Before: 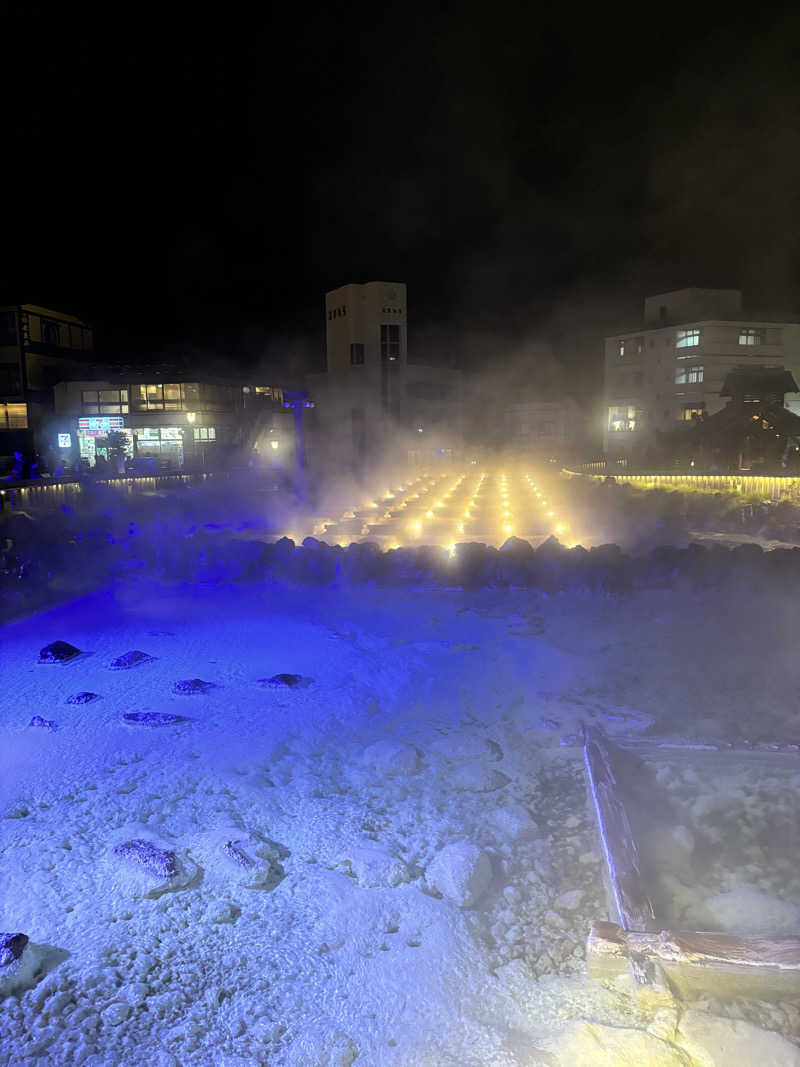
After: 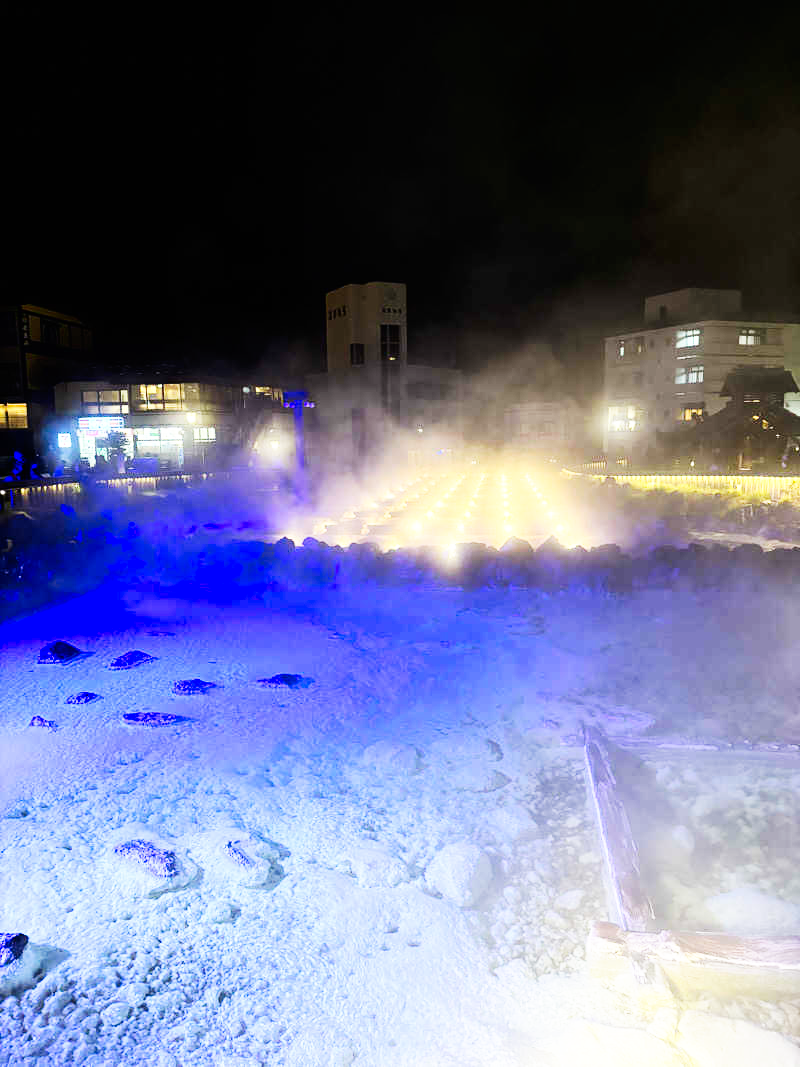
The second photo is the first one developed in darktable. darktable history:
color zones: curves: ch1 [(0, 0.469) (0.01, 0.469) (0.12, 0.446) (0.248, 0.469) (0.5, 0.5) (0.748, 0.5) (0.99, 0.469) (1, 0.469)]
contrast brightness saturation: contrast 0.08, saturation 0.197
base curve: curves: ch0 [(0, 0) (0.007, 0.004) (0.027, 0.03) (0.046, 0.07) (0.207, 0.54) (0.442, 0.872) (0.673, 0.972) (1, 1)], preserve colors none
